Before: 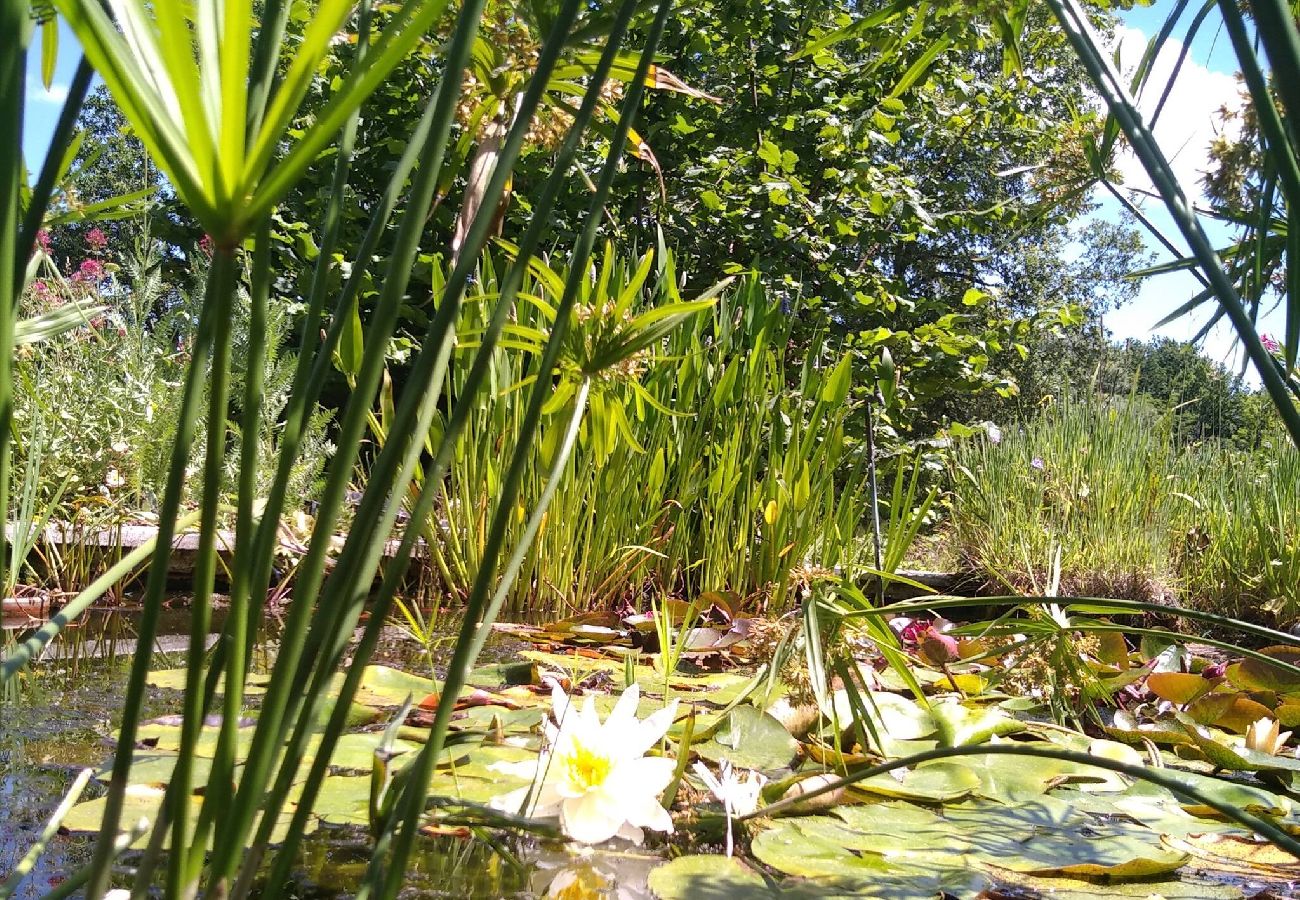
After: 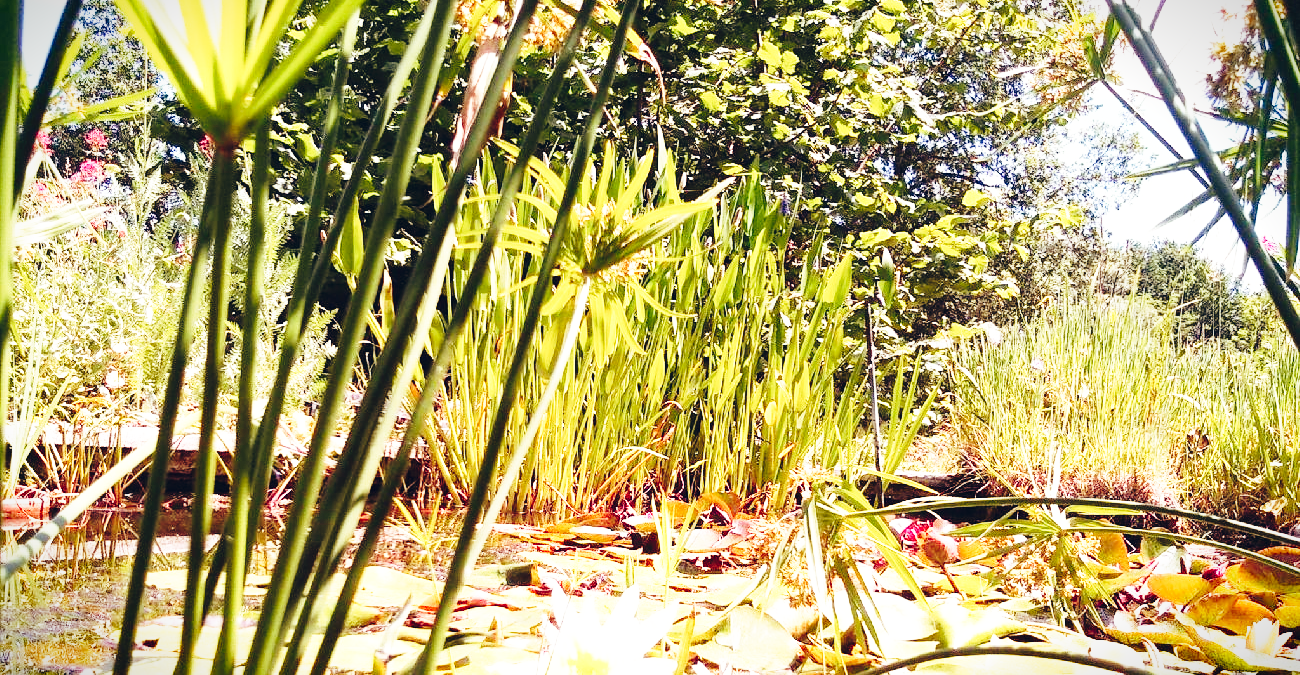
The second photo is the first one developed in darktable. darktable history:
tone curve: curves: ch0 [(0, 0) (0.003, 0.015) (0.011, 0.019) (0.025, 0.027) (0.044, 0.041) (0.069, 0.055) (0.1, 0.079) (0.136, 0.099) (0.177, 0.149) (0.224, 0.216) (0.277, 0.292) (0.335, 0.383) (0.399, 0.474) (0.468, 0.556) (0.543, 0.632) (0.623, 0.711) (0.709, 0.789) (0.801, 0.871) (0.898, 0.944) (1, 1)], preserve colors none
color balance rgb: shadows lift › chroma 9.92%, shadows lift › hue 45.12°, power › luminance 3.26%, power › hue 231.93°, global offset › luminance 0.4%, global offset › chroma 0.21%, global offset › hue 255.02°
crop: top 11.038%, bottom 13.962%
vignetting: fall-off start 98.29%, fall-off radius 100%, brightness -1, saturation 0.5, width/height ratio 1.428
color zones: curves: ch0 [(0, 0.5) (0.143, 0.5) (0.286, 0.5) (0.429, 0.5) (0.571, 0.5) (0.714, 0.476) (0.857, 0.5) (1, 0.5)]; ch2 [(0, 0.5) (0.143, 0.5) (0.286, 0.5) (0.429, 0.5) (0.571, 0.5) (0.714, 0.487) (0.857, 0.5) (1, 0.5)]
white balance: red 1.045, blue 0.932
base curve: curves: ch0 [(0, 0) (0.007, 0.004) (0.027, 0.03) (0.046, 0.07) (0.207, 0.54) (0.442, 0.872) (0.673, 0.972) (1, 1)], preserve colors none
